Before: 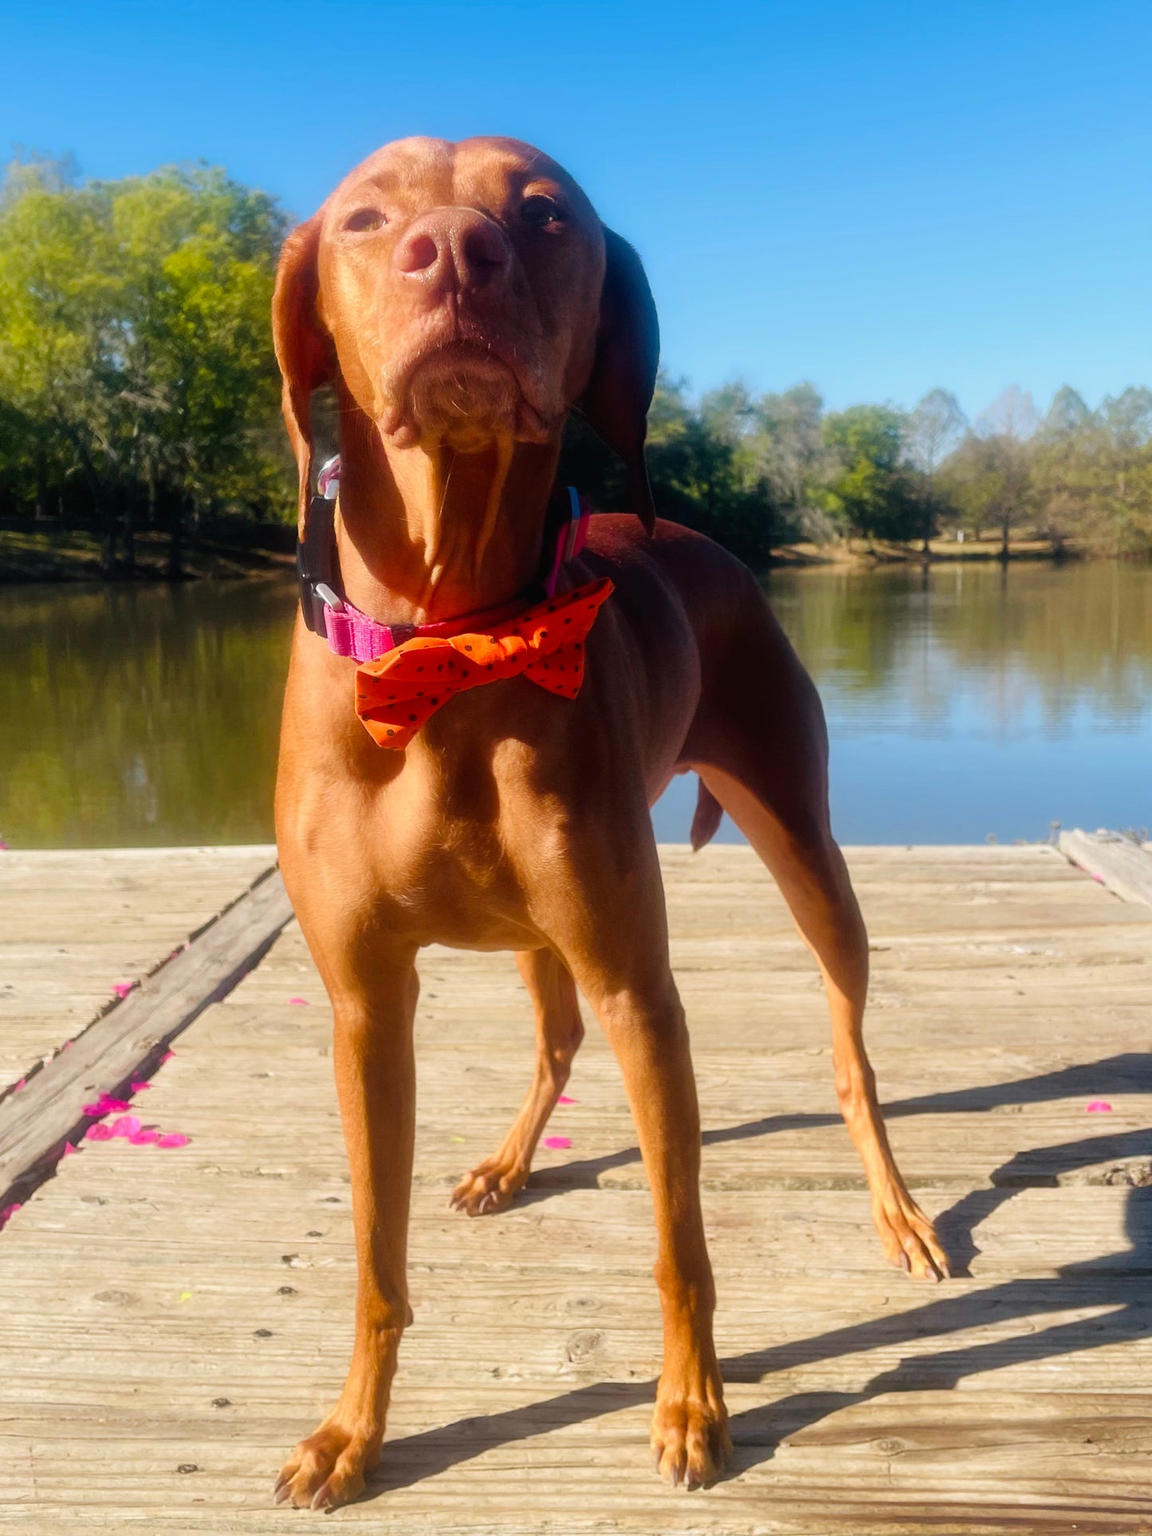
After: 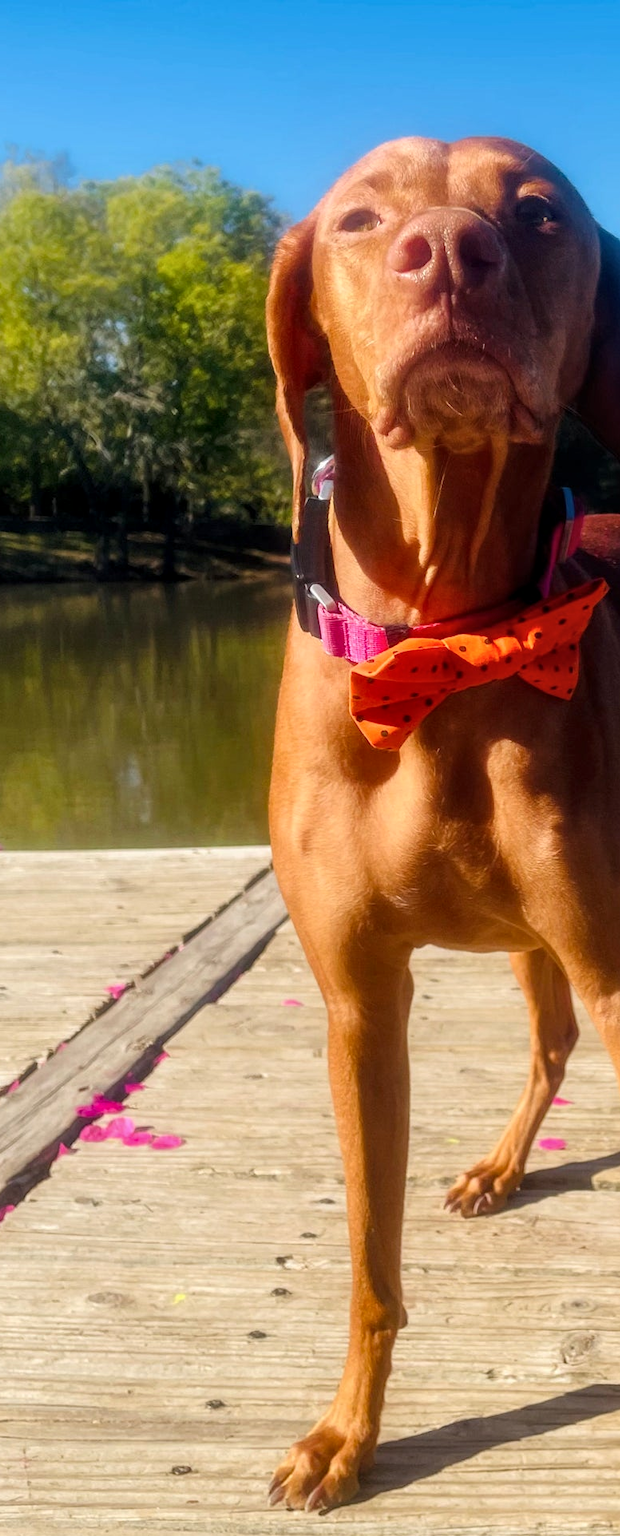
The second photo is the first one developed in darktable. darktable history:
local contrast: on, module defaults
crop: left 0.587%, right 45.588%, bottom 0.086%
